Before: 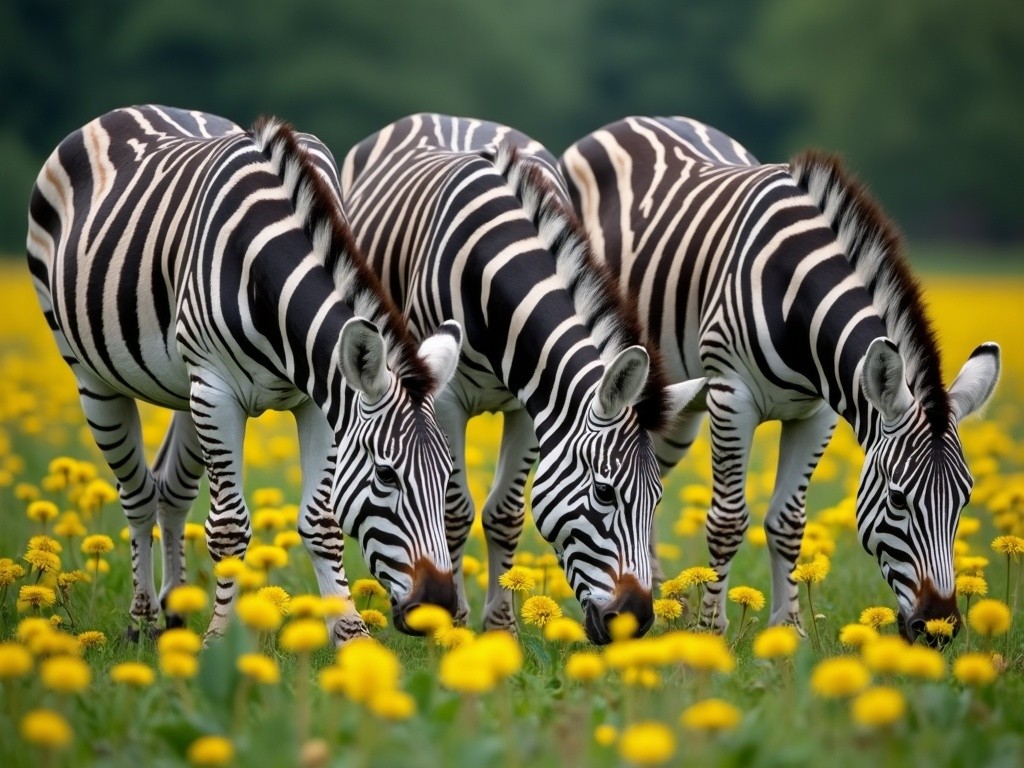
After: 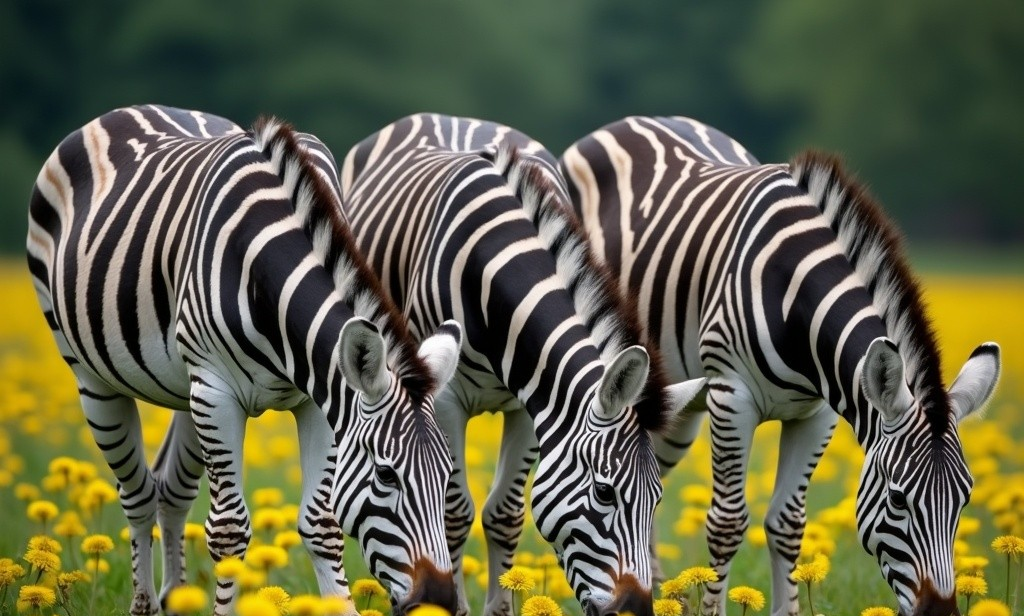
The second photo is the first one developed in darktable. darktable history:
crop: bottom 19.673%
